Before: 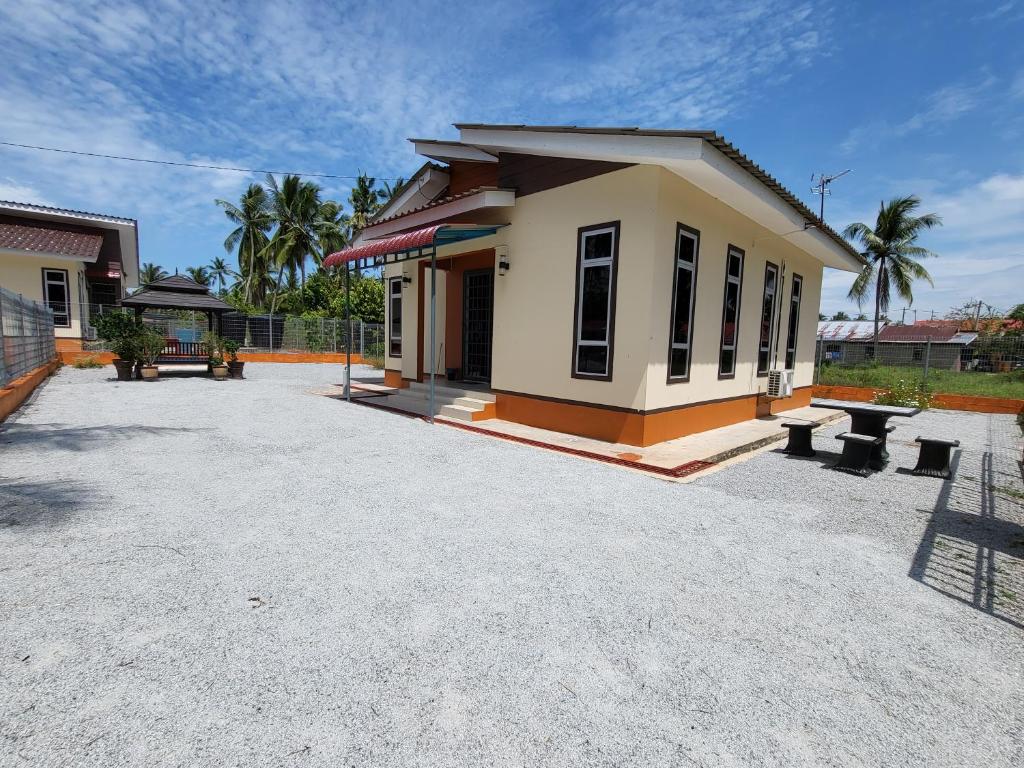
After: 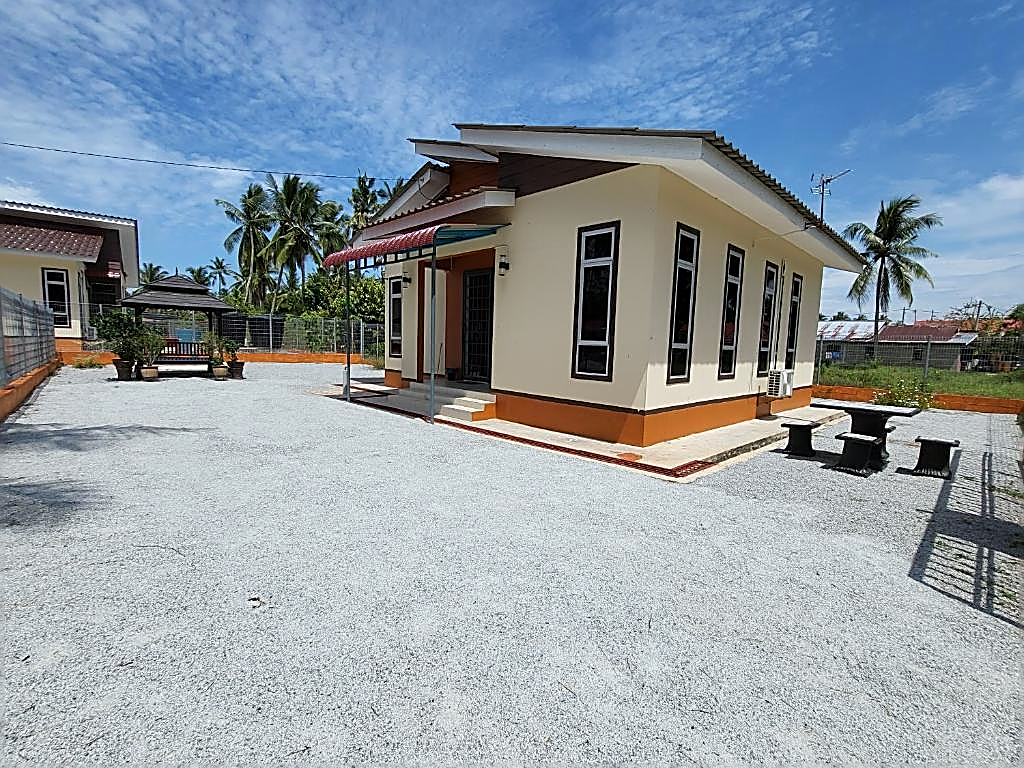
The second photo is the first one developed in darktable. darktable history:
white balance: red 0.978, blue 0.999
sharpen: radius 1.685, amount 1.294
